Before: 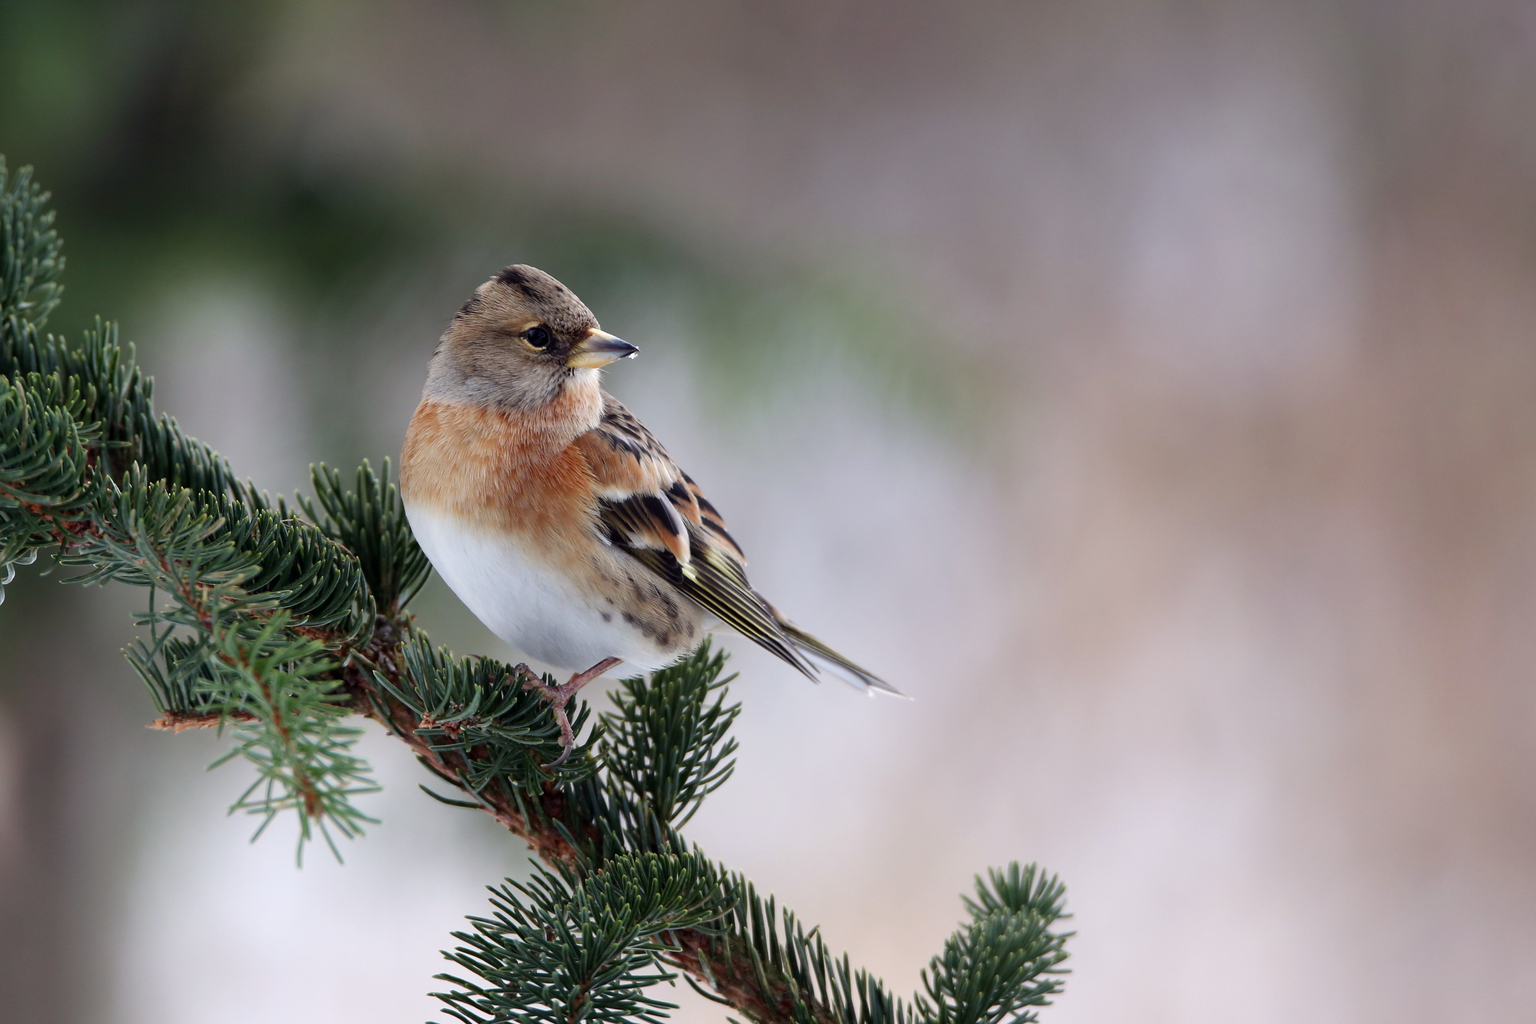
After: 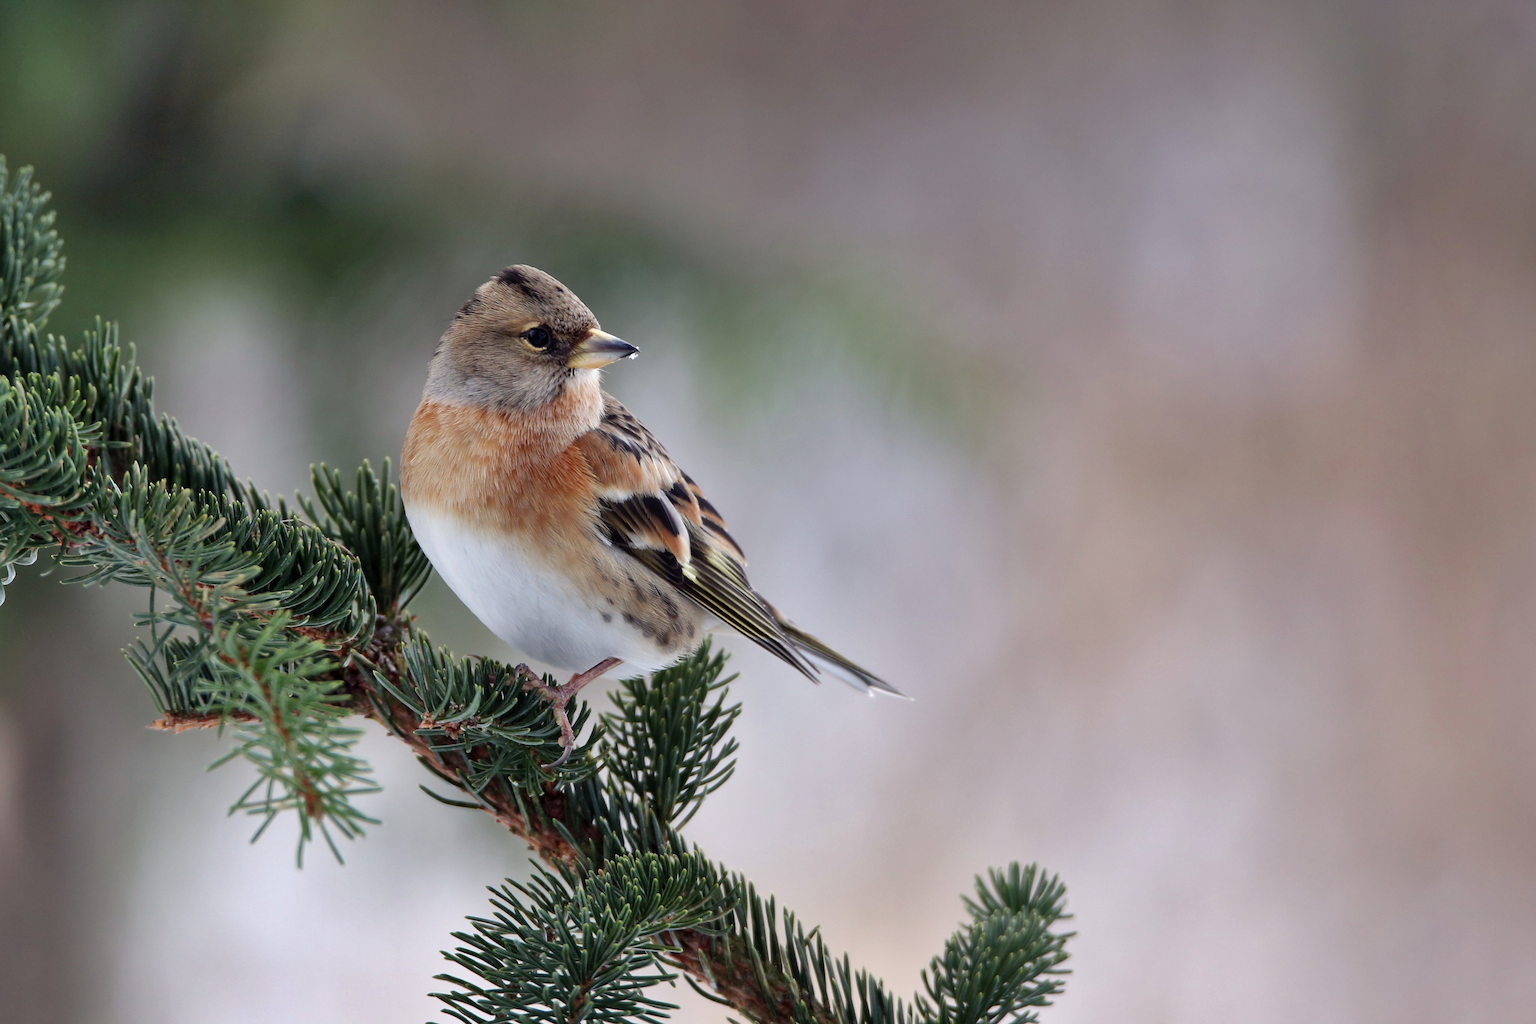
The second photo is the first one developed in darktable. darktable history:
shadows and highlights: shadows 52.9, soften with gaussian
contrast brightness saturation: saturation -0.033
